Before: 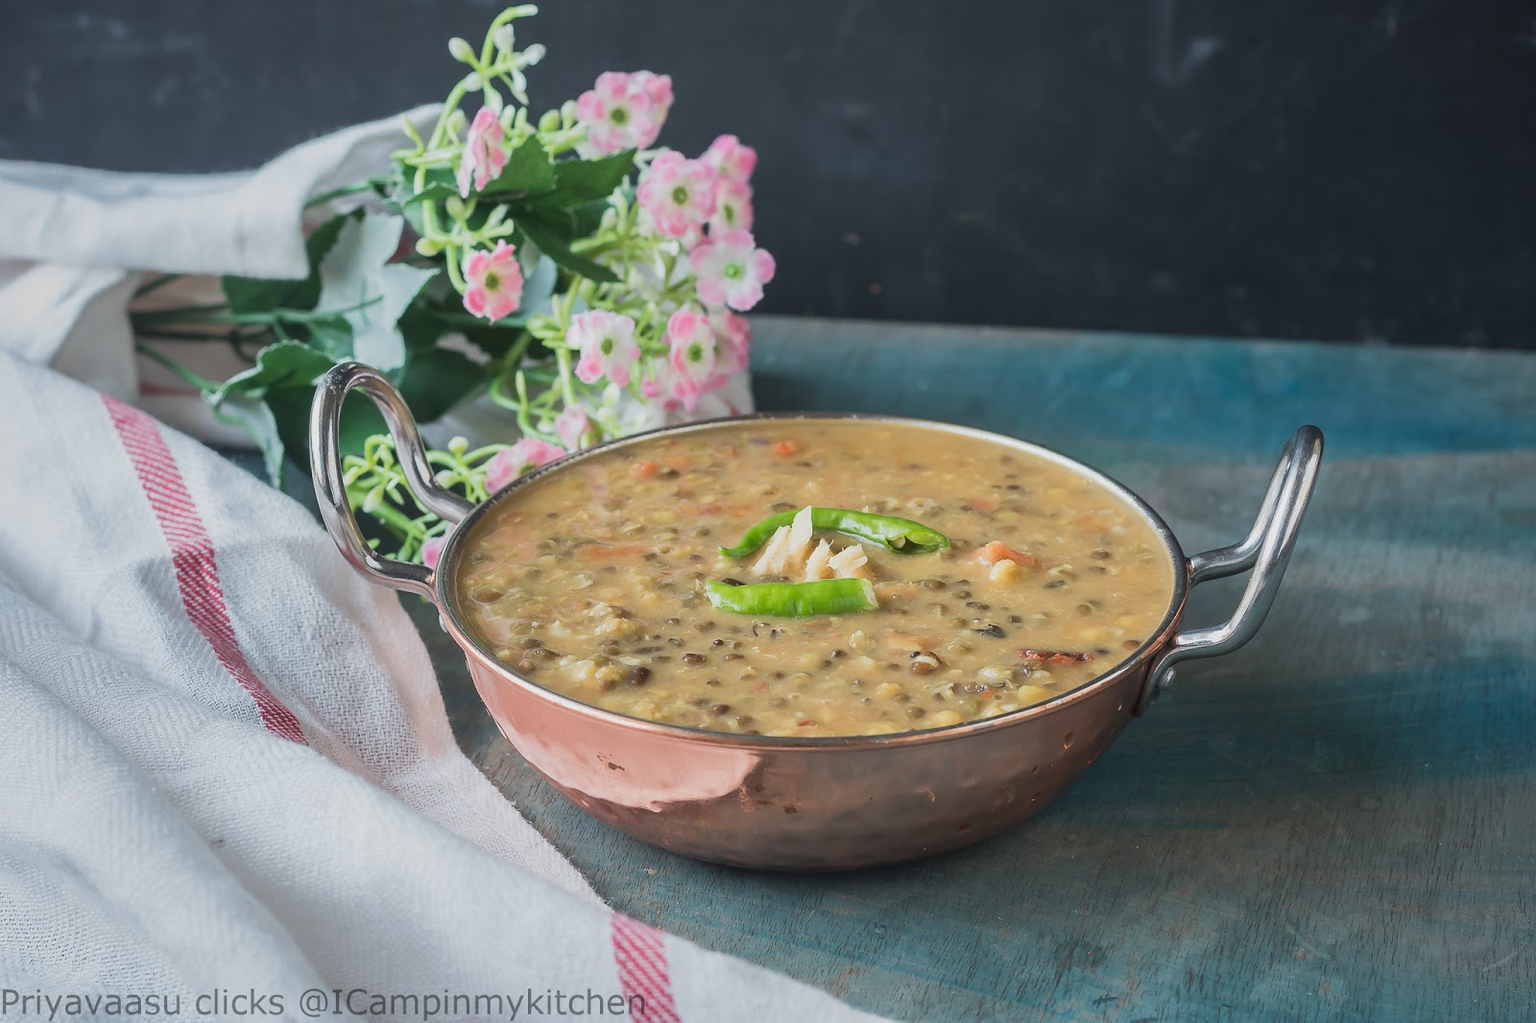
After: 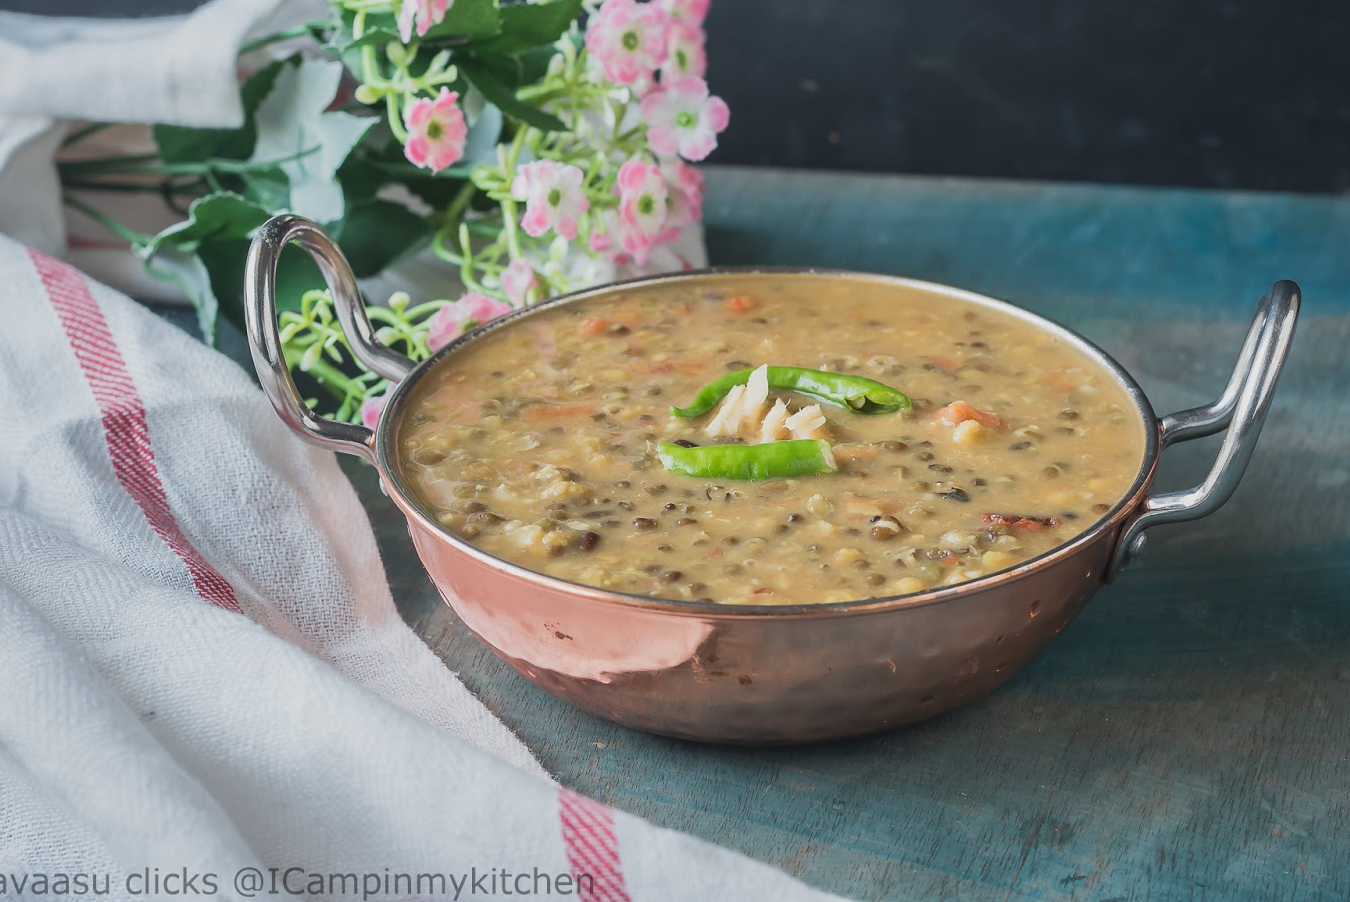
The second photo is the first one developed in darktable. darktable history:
crop and rotate: left 4.91%, top 15.364%, right 10.71%
